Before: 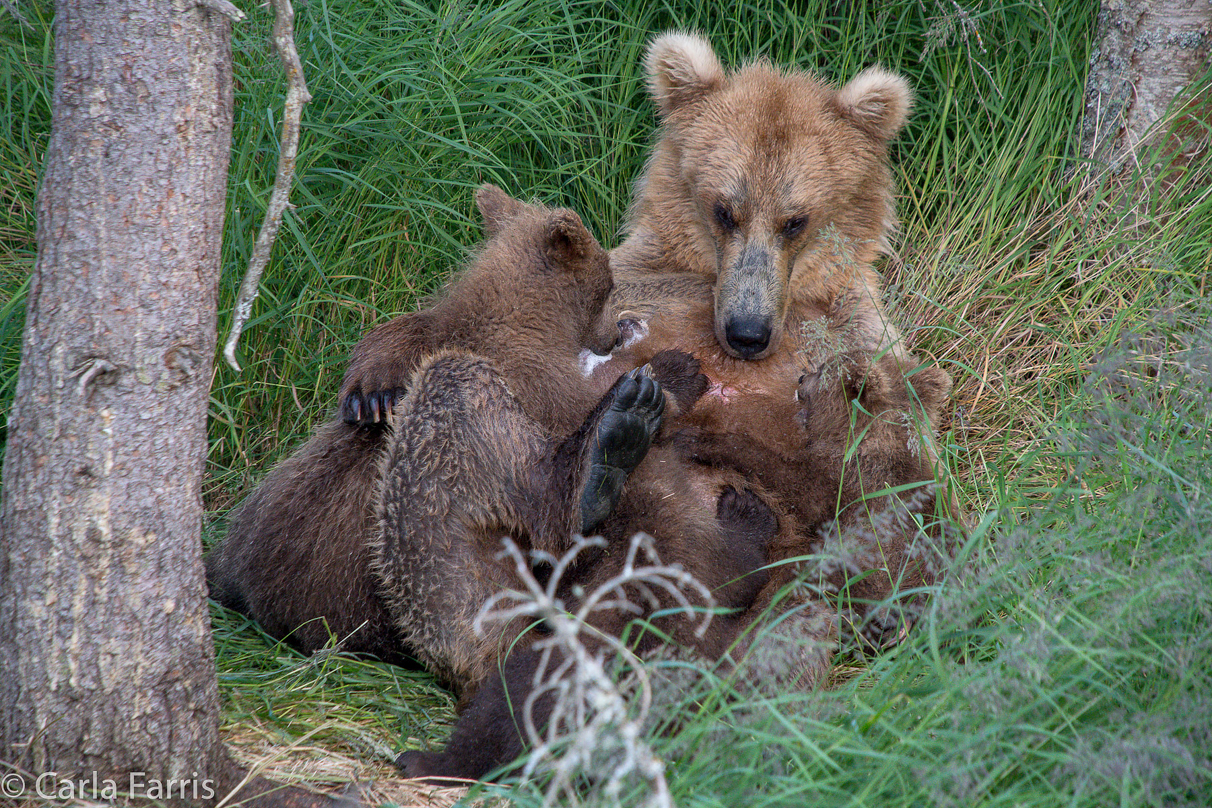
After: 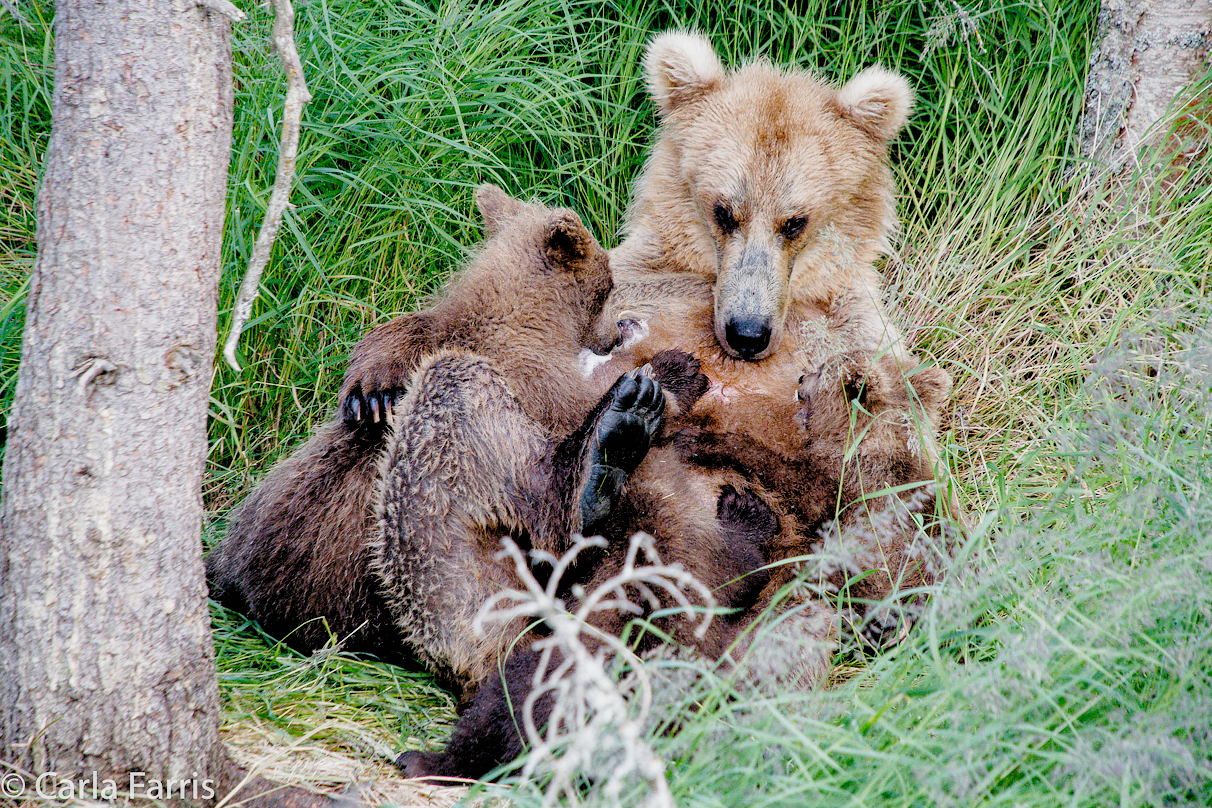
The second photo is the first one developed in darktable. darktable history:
filmic rgb: black relative exposure -2.85 EV, white relative exposure 4.56 EV, hardness 1.77, contrast 1.25, preserve chrominance no, color science v5 (2021)
exposure: black level correction 0, exposure 1.1 EV, compensate highlight preservation false
